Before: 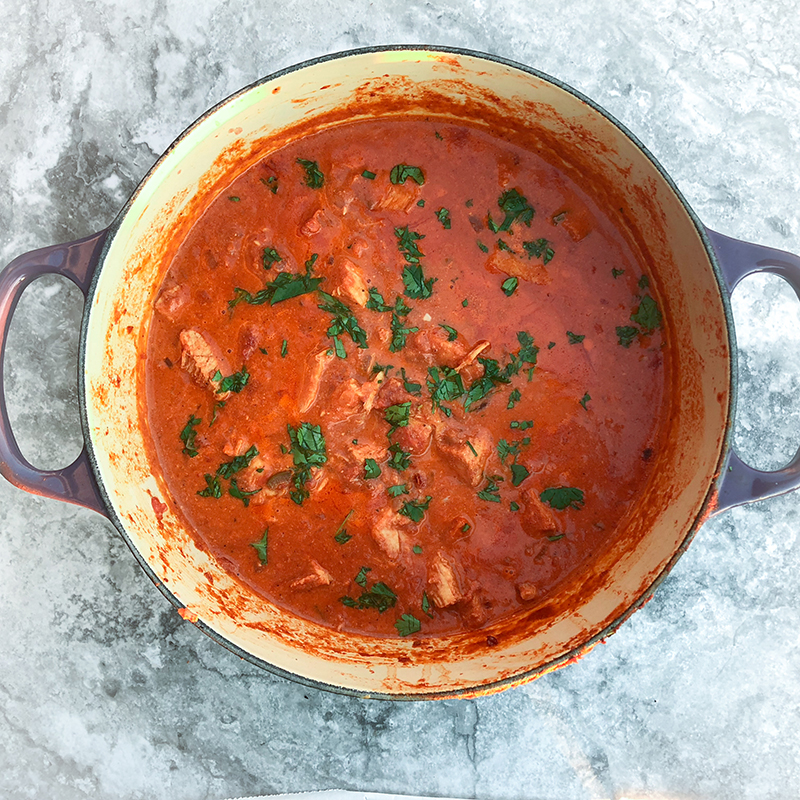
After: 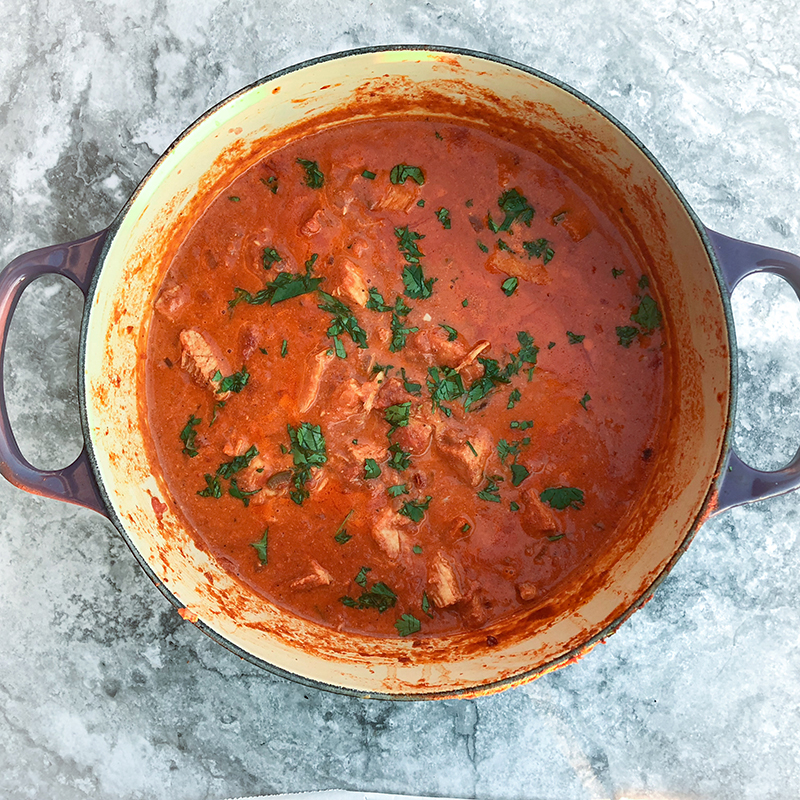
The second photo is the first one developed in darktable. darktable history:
haze removal: strength 0.247, distance 0.248, compatibility mode true, adaptive false
contrast brightness saturation: saturation -0.068
